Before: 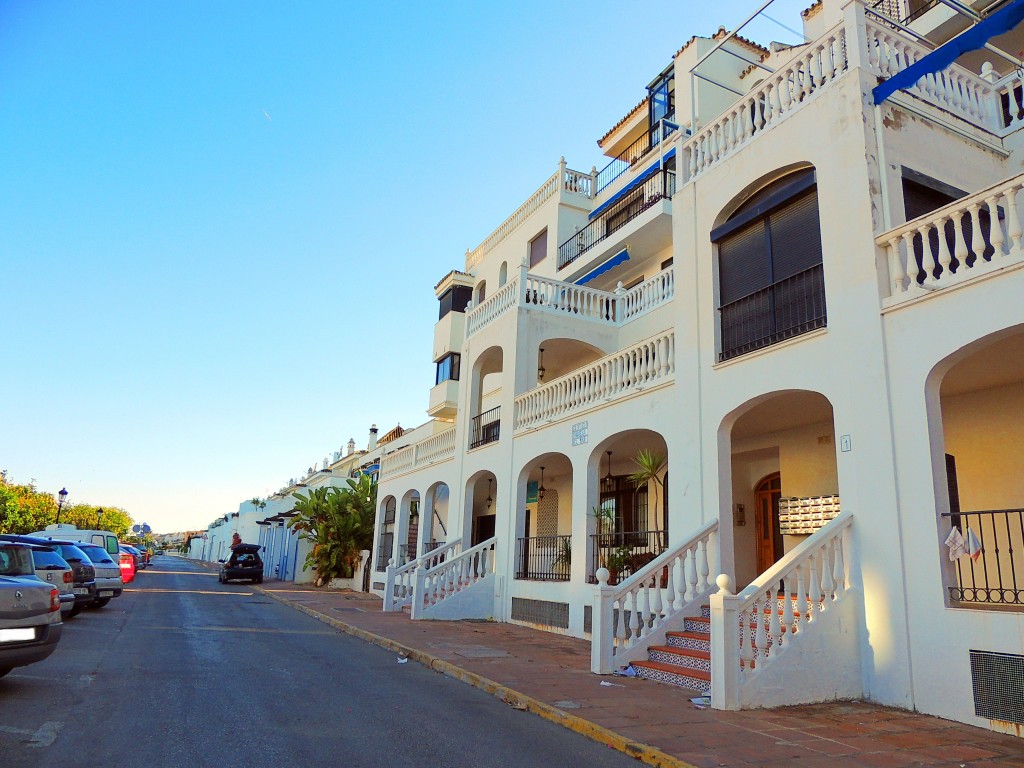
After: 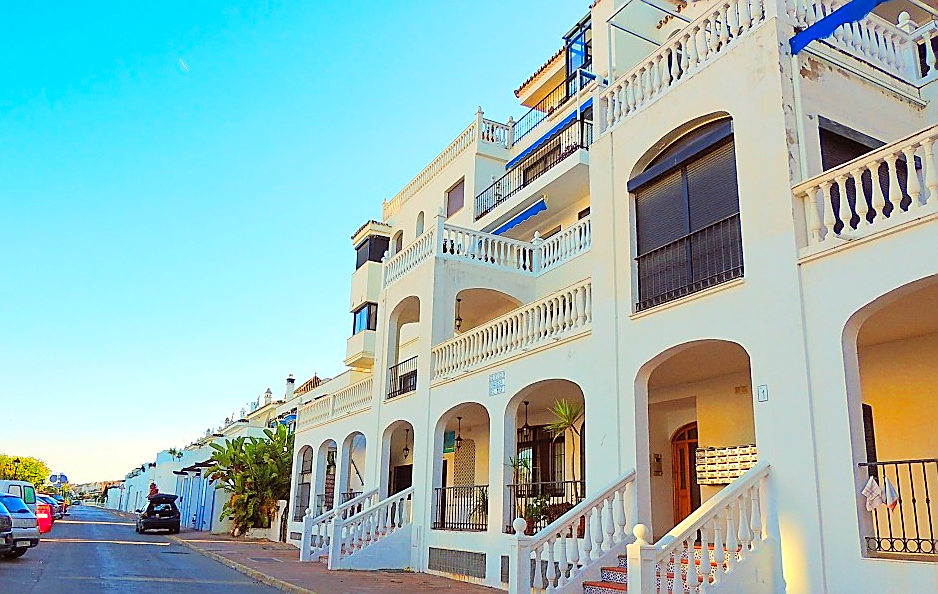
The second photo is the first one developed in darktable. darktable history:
crop: left 8.155%, top 6.611%, bottom 15.385%
sharpen: radius 1.4, amount 1.25, threshold 0.7
contrast brightness saturation: contrast 0.07, brightness 0.18, saturation 0.4
